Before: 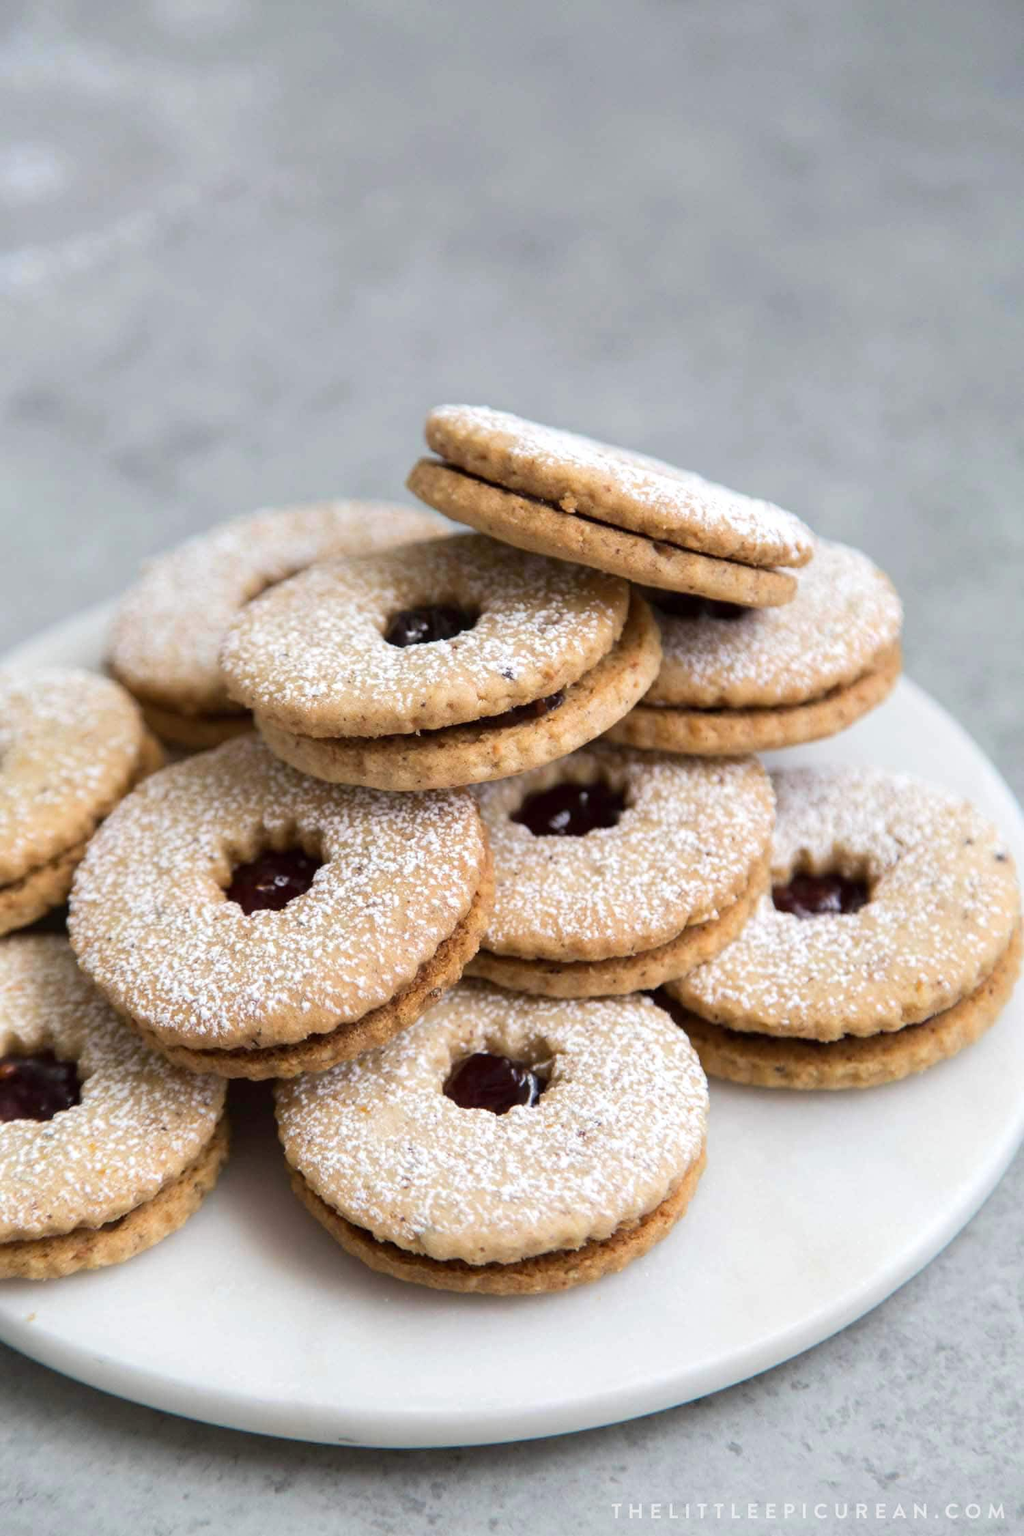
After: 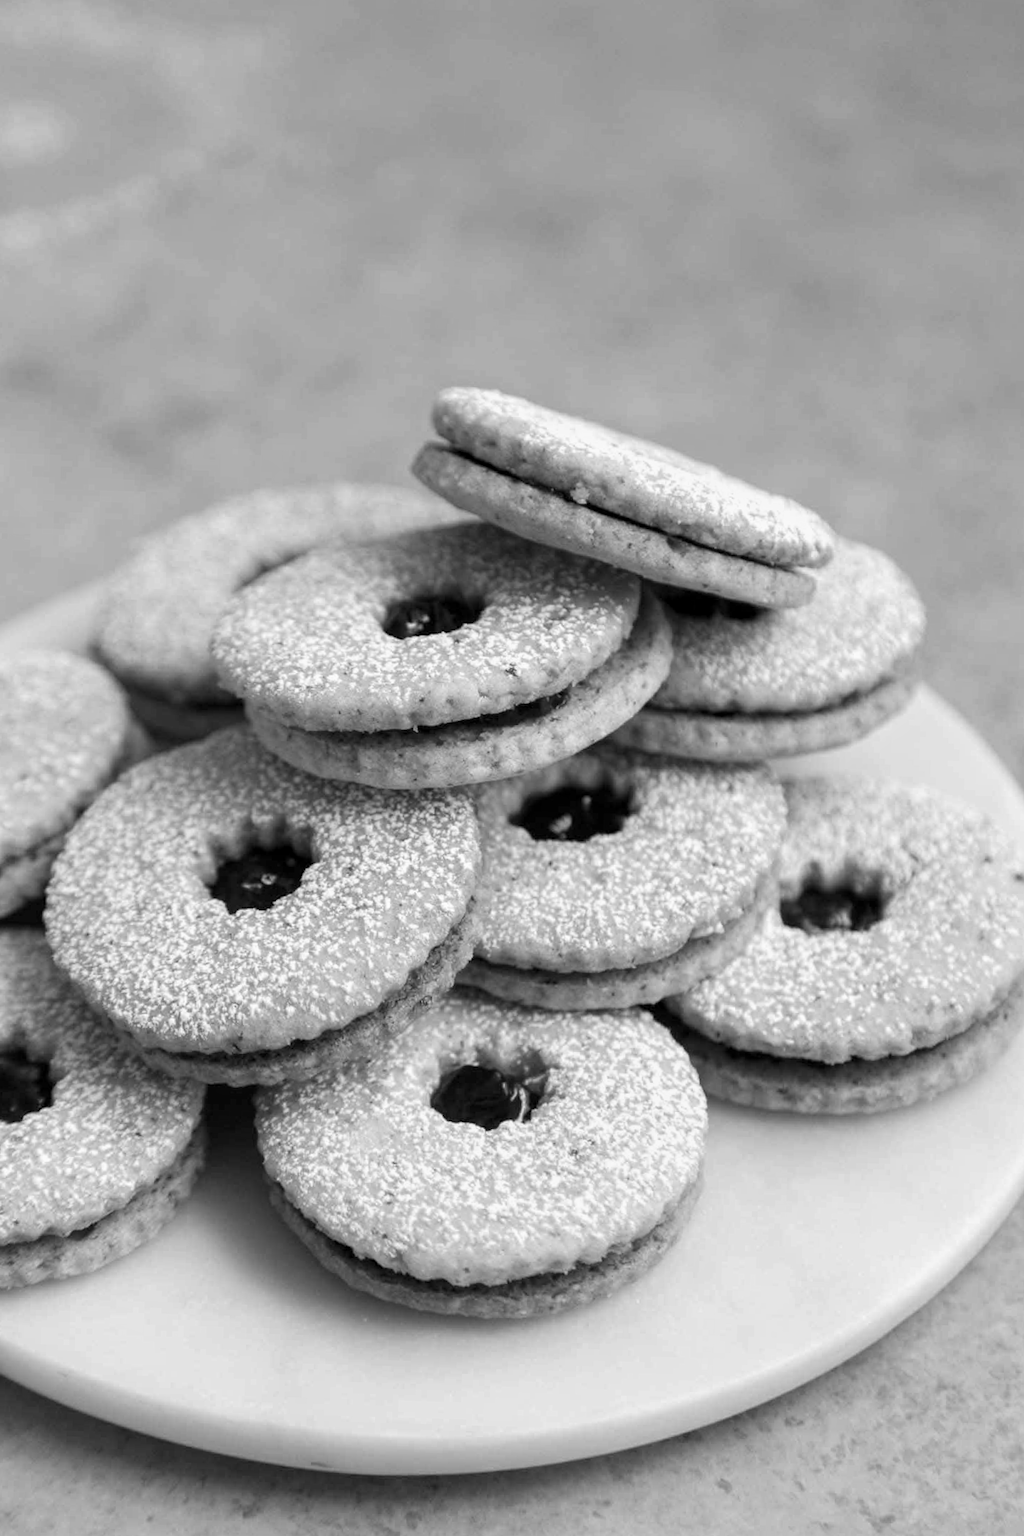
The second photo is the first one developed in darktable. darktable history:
local contrast: highlights 100%, shadows 100%, detail 120%, midtone range 0.2
crop and rotate: angle -1.69°
monochrome: a 30.25, b 92.03
